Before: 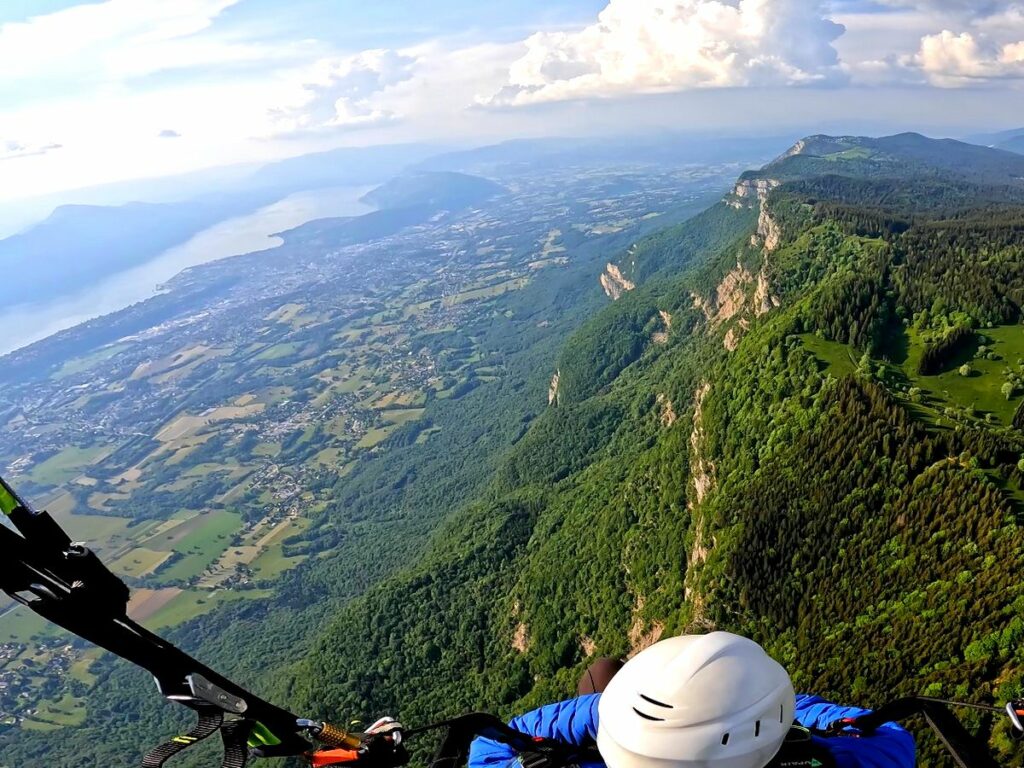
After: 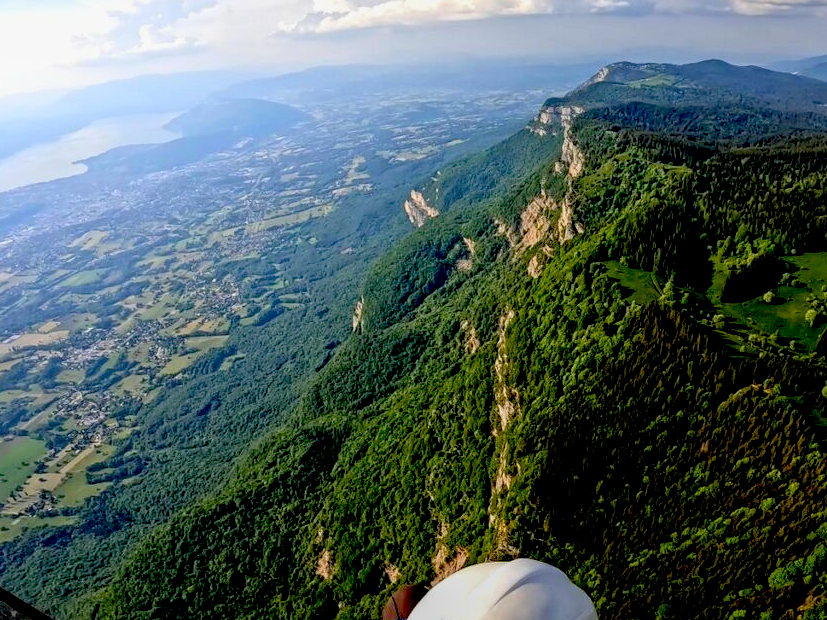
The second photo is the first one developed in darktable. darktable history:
local contrast: detail 130%
crop: left 19.159%, top 9.58%, bottom 9.58%
exposure: black level correction 0.046, exposure -0.228 EV, compensate highlight preservation false
bloom: size 40%
